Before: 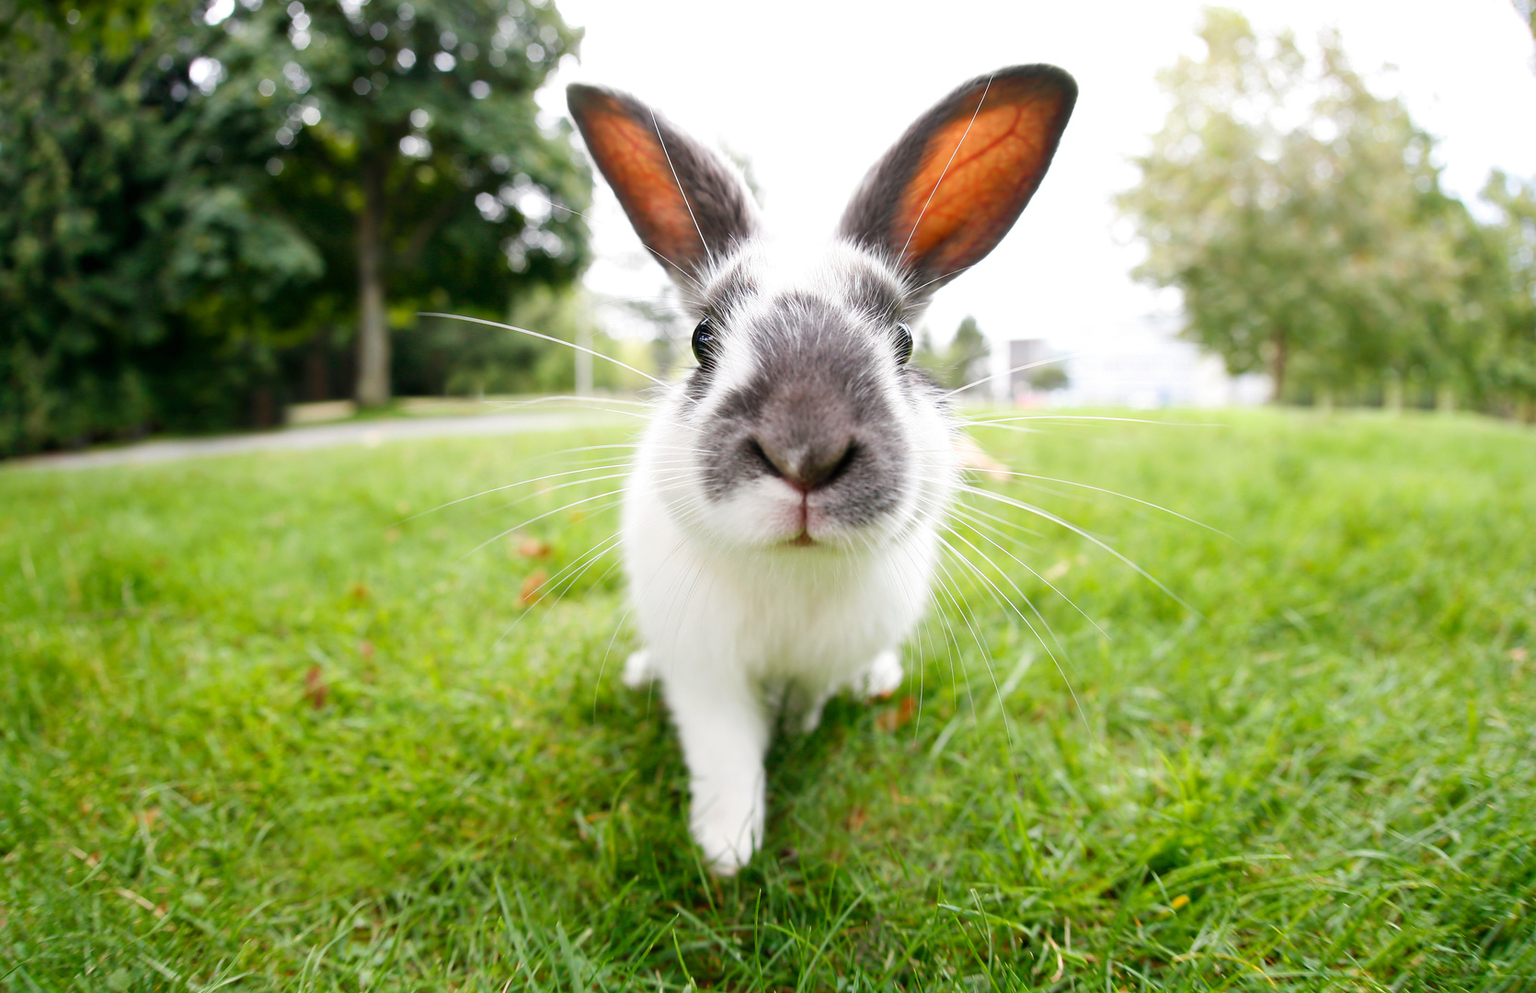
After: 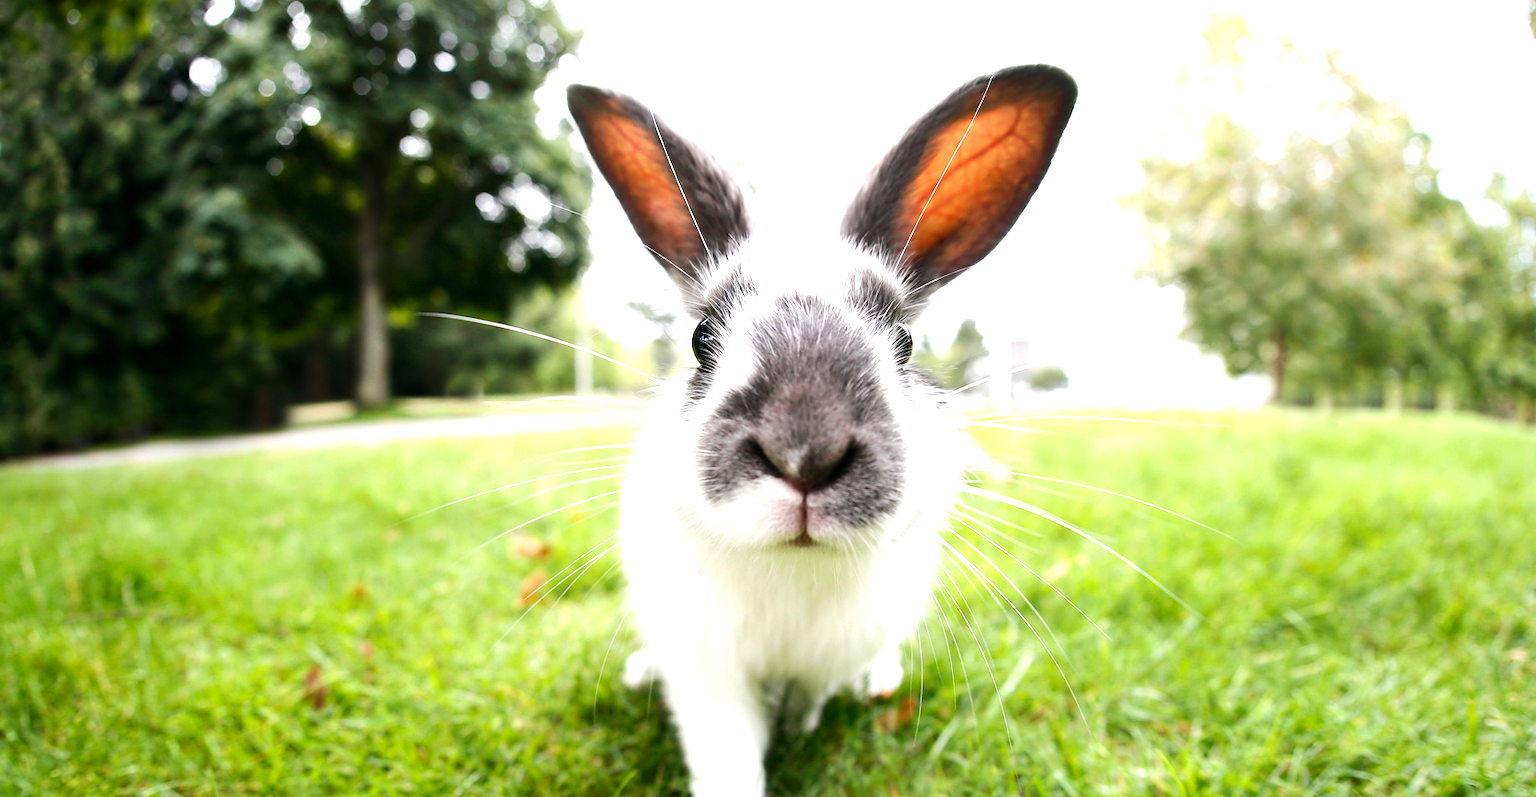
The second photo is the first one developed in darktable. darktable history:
crop: bottom 19.644%
tone equalizer: -8 EV -0.75 EV, -7 EV -0.7 EV, -6 EV -0.6 EV, -5 EV -0.4 EV, -3 EV 0.4 EV, -2 EV 0.6 EV, -1 EV 0.7 EV, +0 EV 0.75 EV, edges refinement/feathering 500, mask exposure compensation -1.57 EV, preserve details no
